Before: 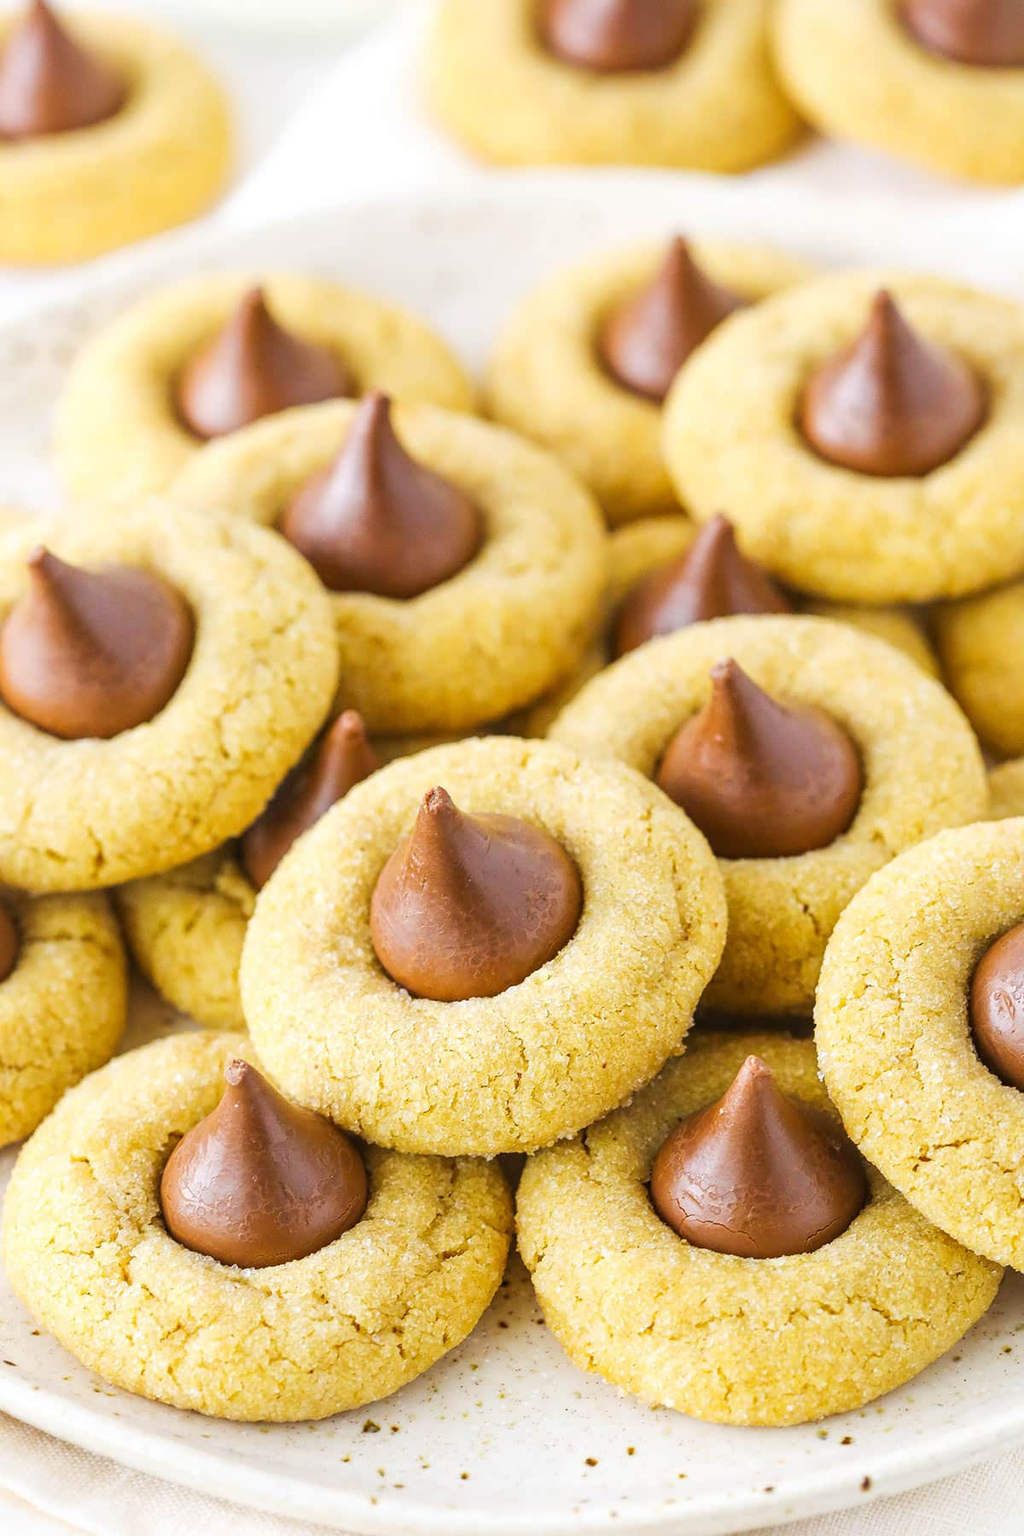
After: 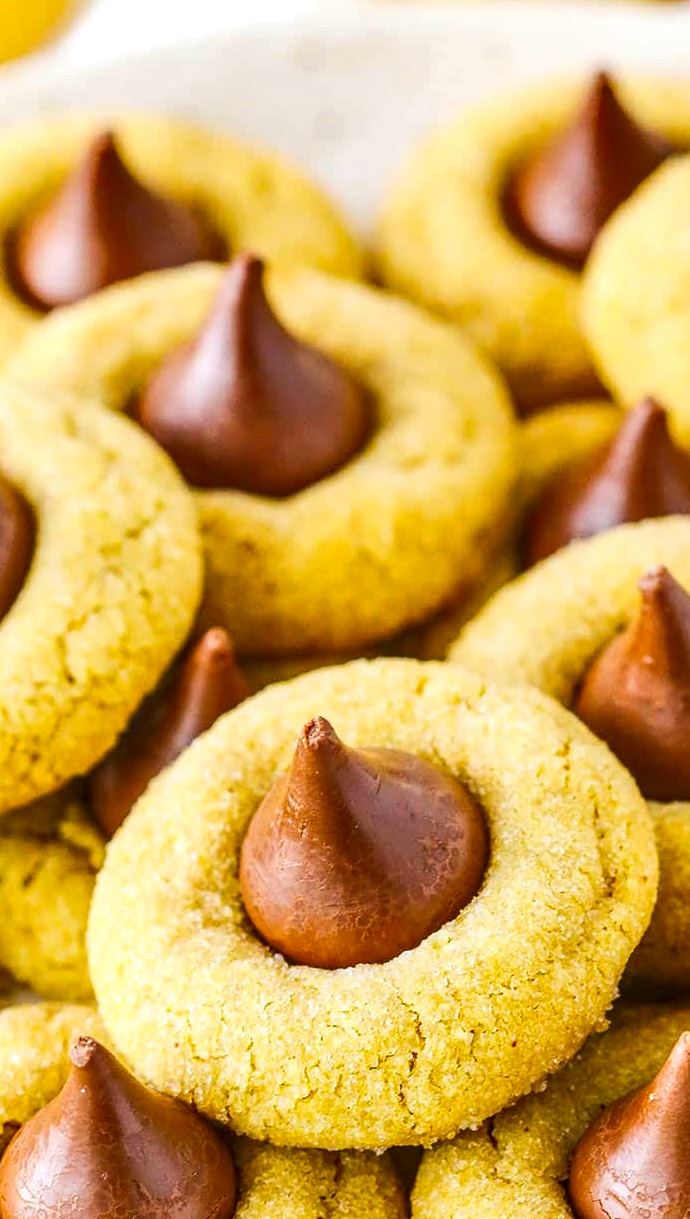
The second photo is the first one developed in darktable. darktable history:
crop: left 16.231%, top 11.417%, right 26.259%, bottom 20.842%
contrast brightness saturation: contrast 0.176, saturation 0.296
shadows and highlights: low approximation 0.01, soften with gaussian
local contrast: on, module defaults
